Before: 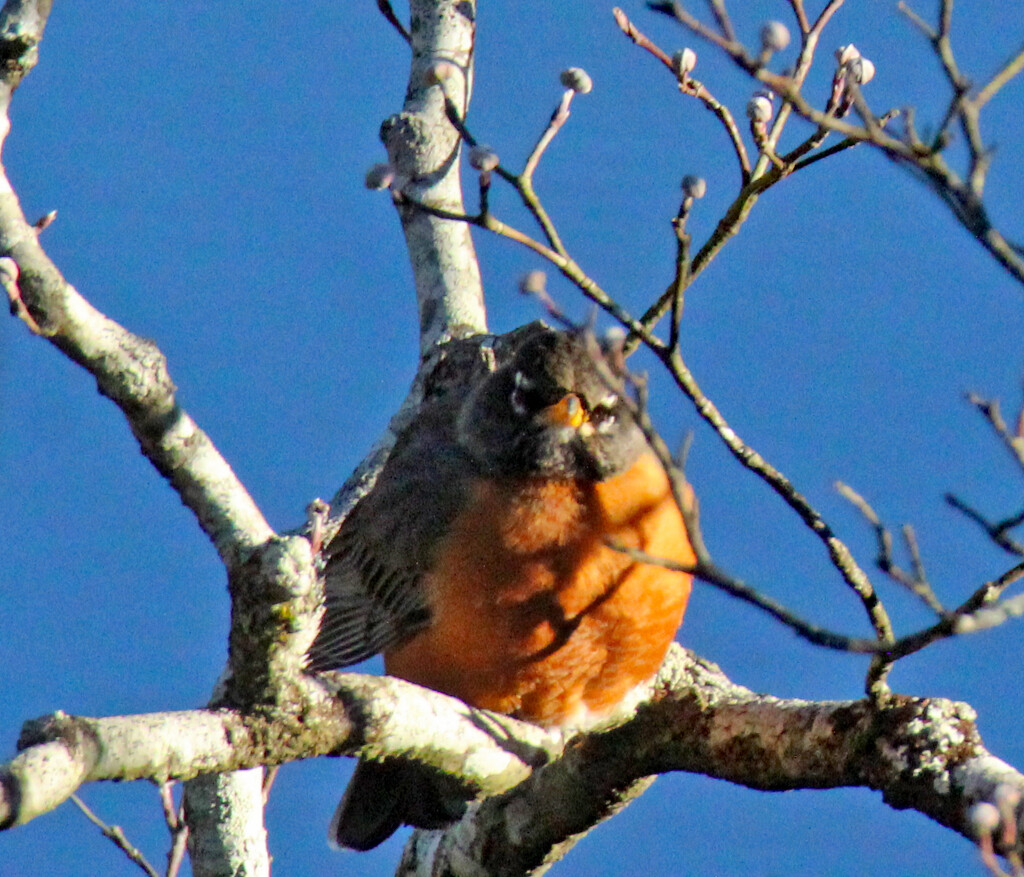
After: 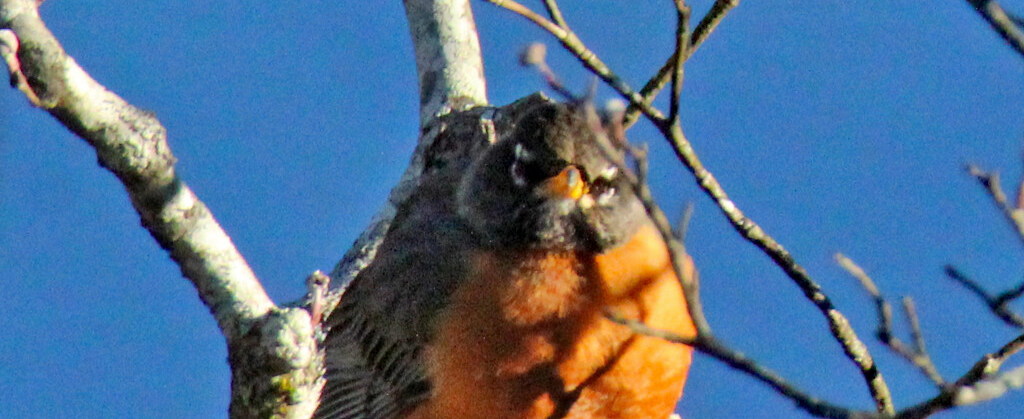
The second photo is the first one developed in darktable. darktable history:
shadows and highlights: soften with gaussian
tone equalizer: edges refinement/feathering 500, mask exposure compensation -1.57 EV, preserve details guided filter
crop and rotate: top 26.053%, bottom 26.115%
